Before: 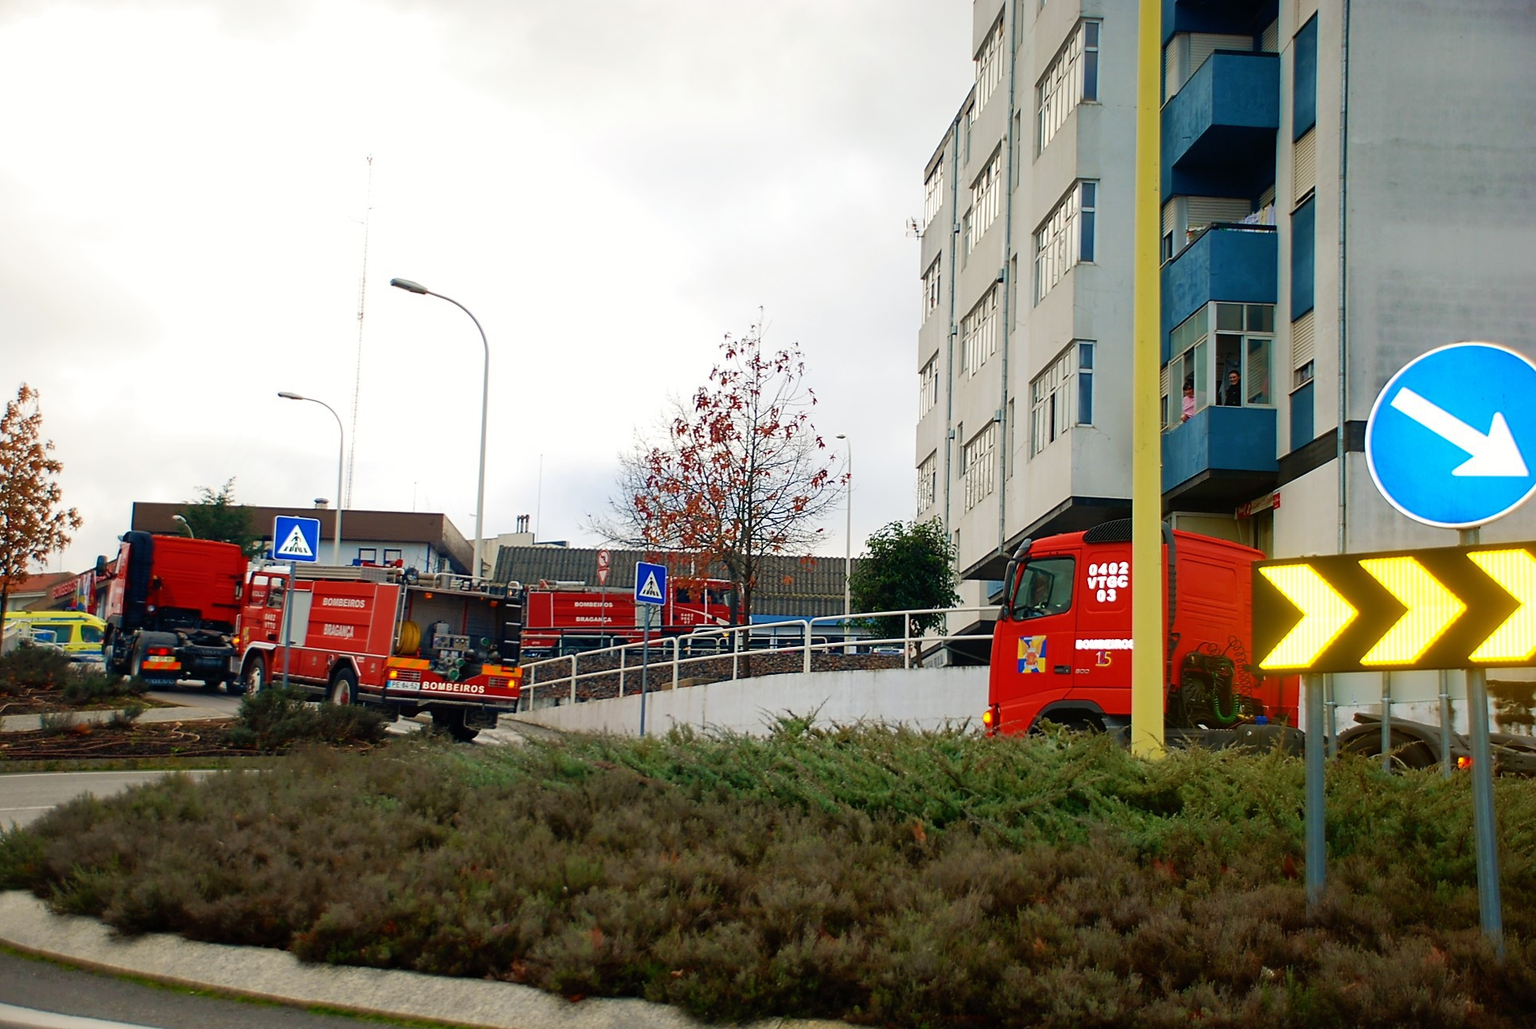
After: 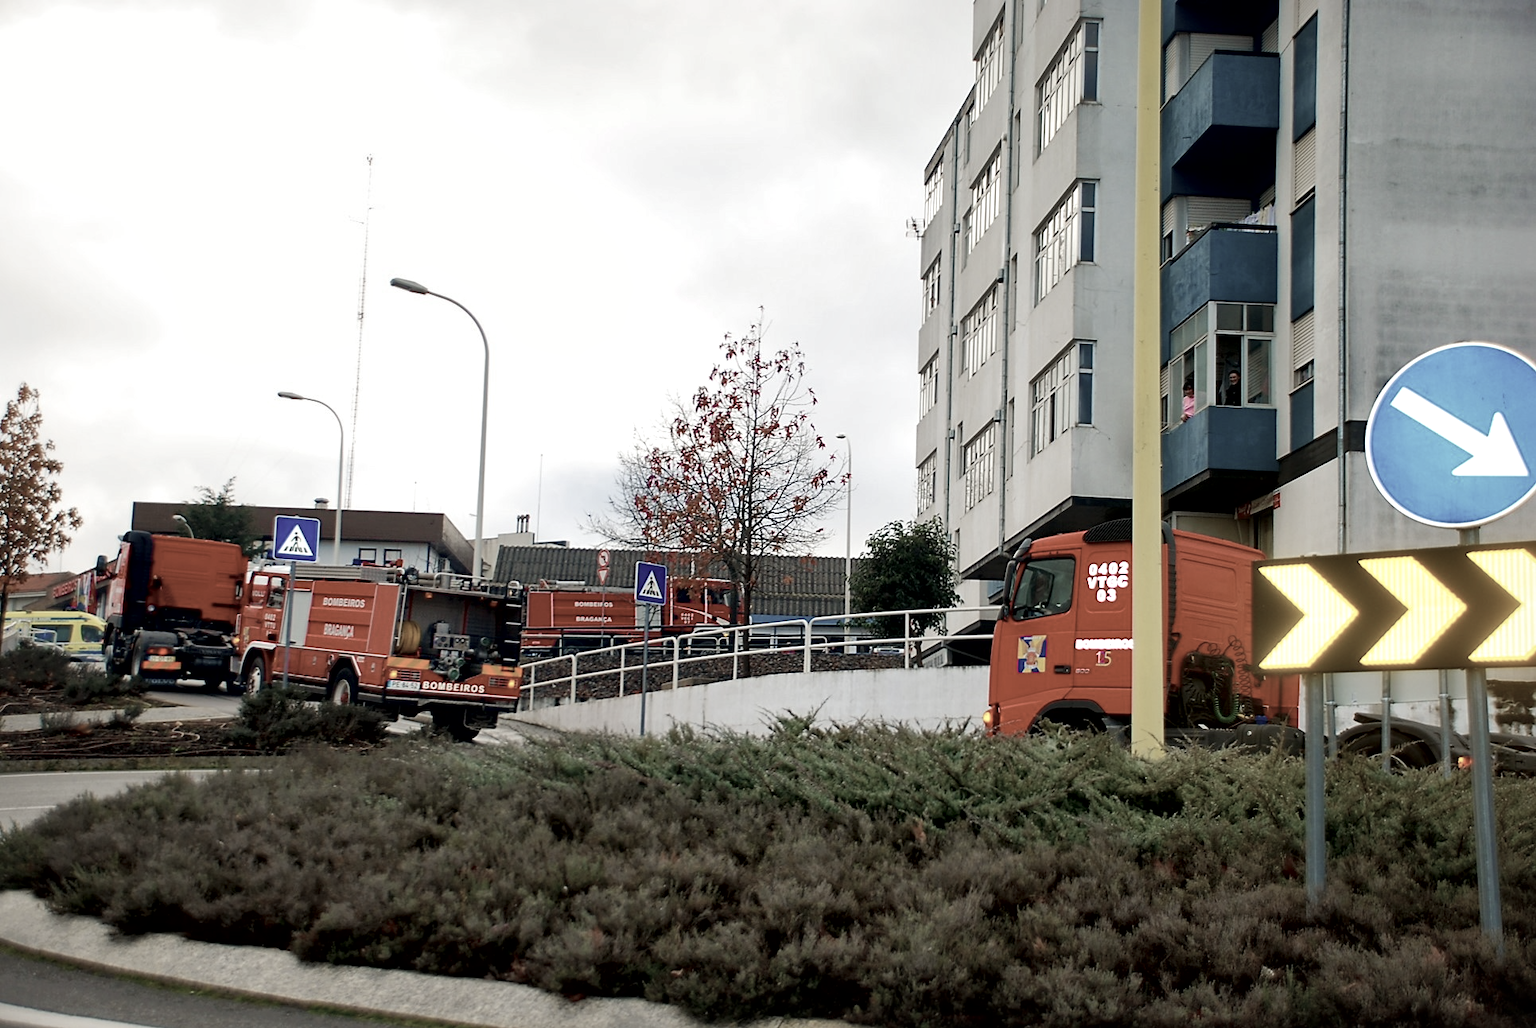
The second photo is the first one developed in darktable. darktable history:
local contrast: mode bilateral grid, contrast 25, coarseness 60, detail 151%, midtone range 0.2
color zones: curves: ch0 [(0, 0.6) (0.129, 0.508) (0.193, 0.483) (0.429, 0.5) (0.571, 0.5) (0.714, 0.5) (0.857, 0.5) (1, 0.6)]; ch1 [(0, 0.481) (0.112, 0.245) (0.213, 0.223) (0.429, 0.233) (0.571, 0.231) (0.683, 0.242) (0.857, 0.296) (1, 0.481)]
tone equalizer: on, module defaults
